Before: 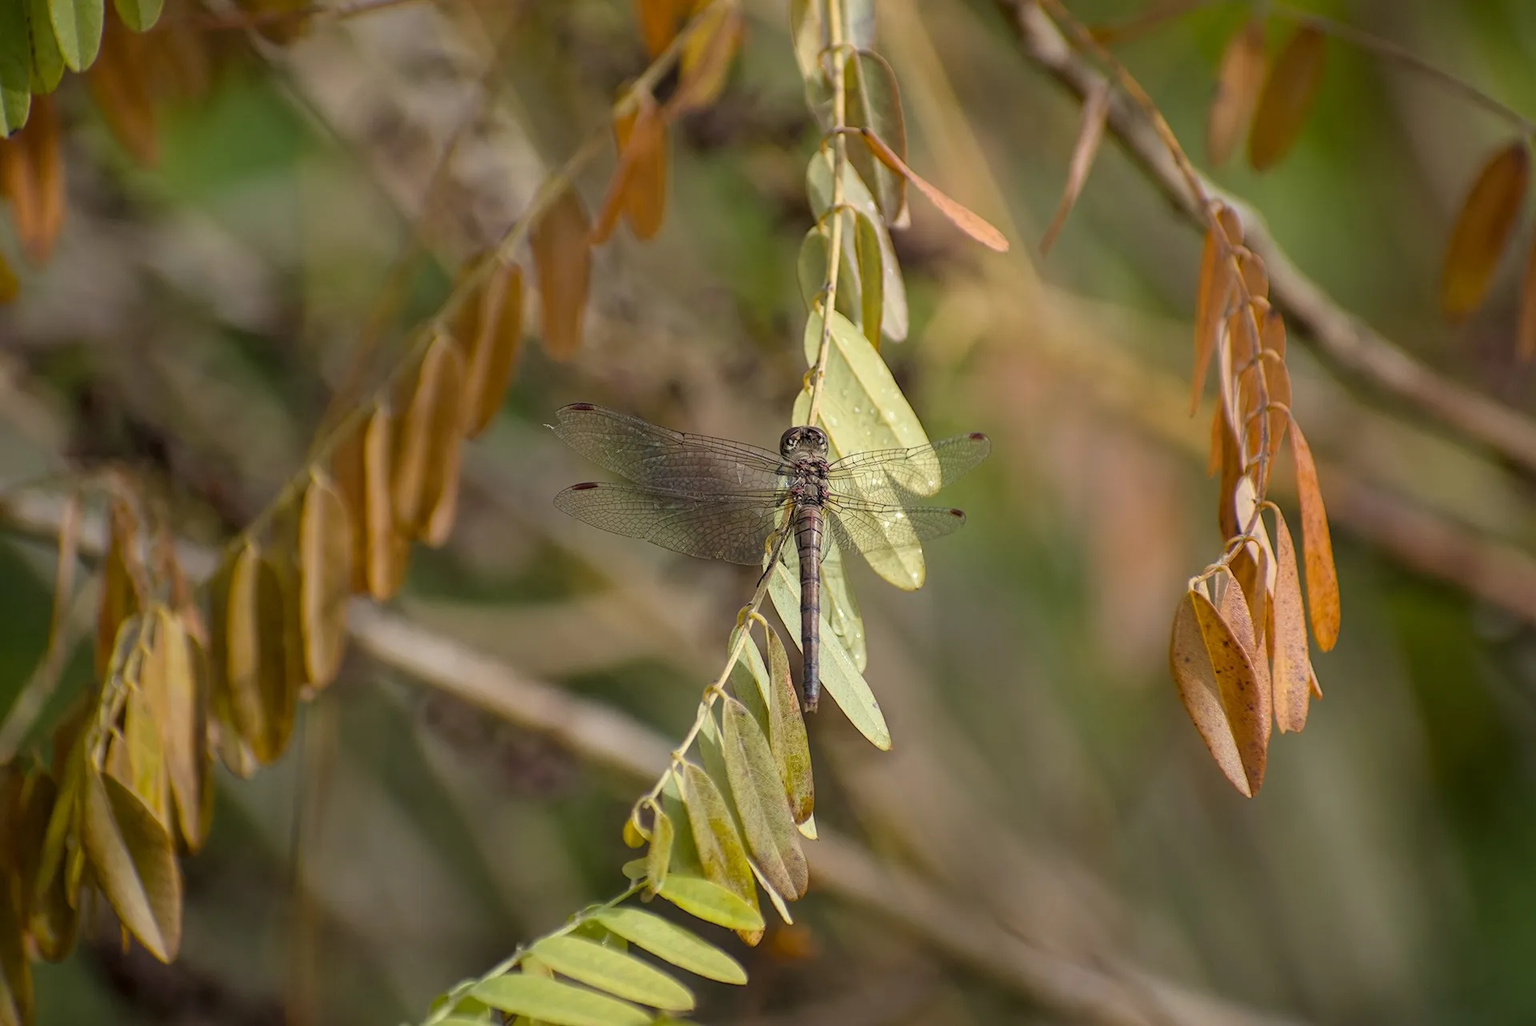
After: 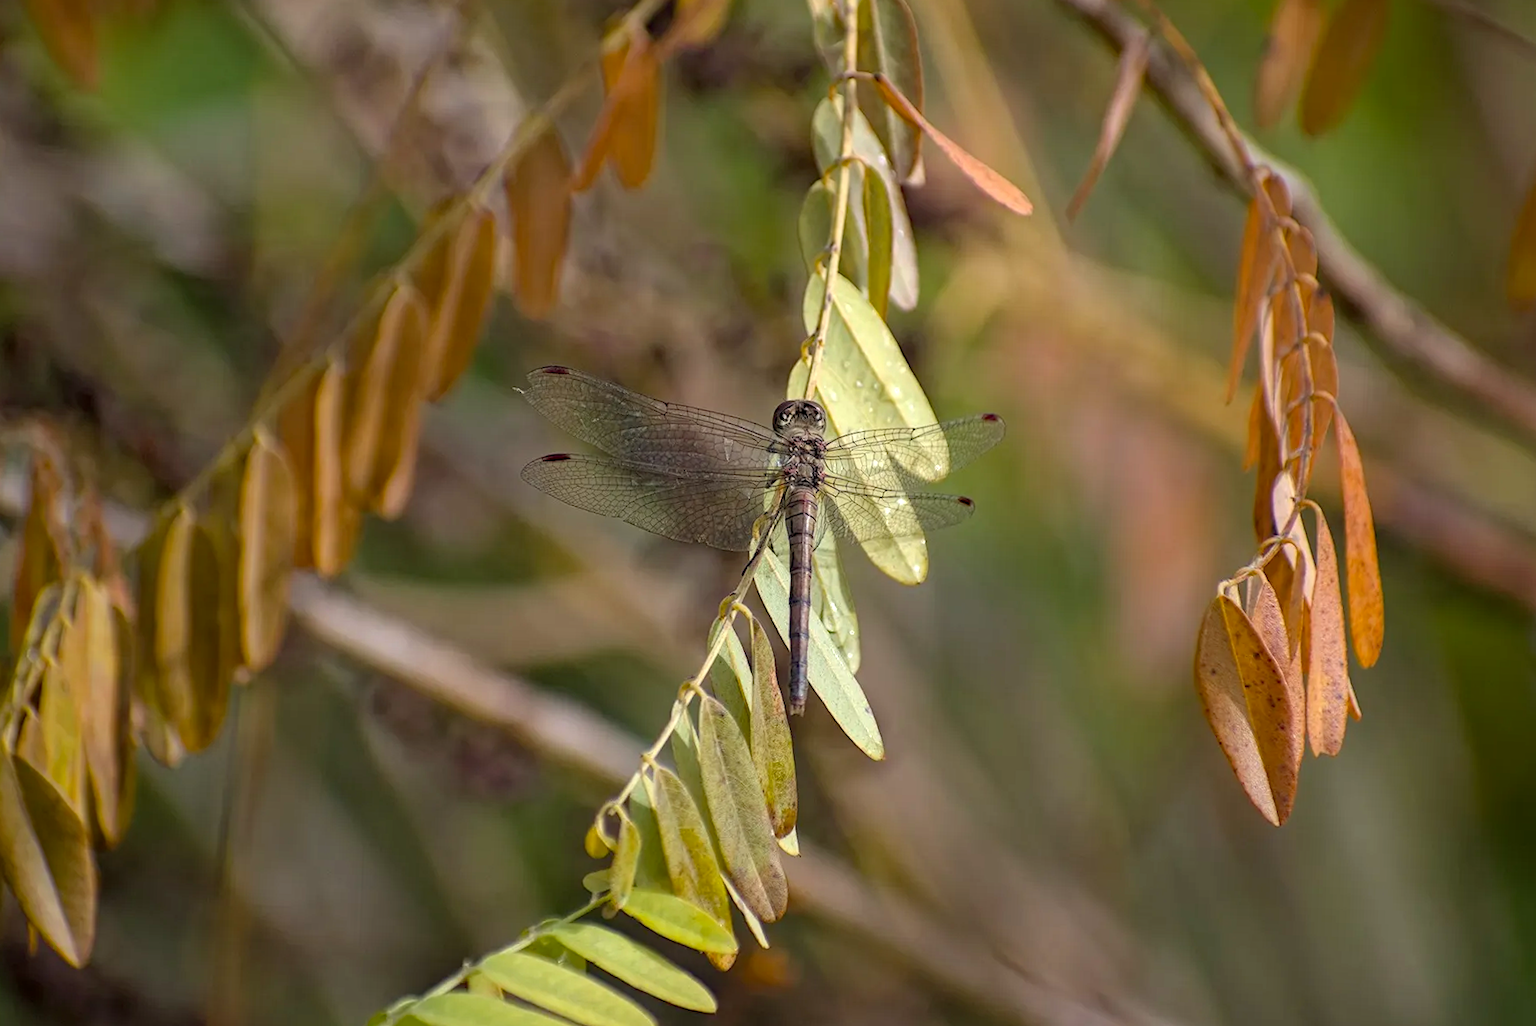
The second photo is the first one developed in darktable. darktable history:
crop and rotate: angle -1.96°, left 3.097%, top 4.154%, right 1.586%, bottom 0.529%
exposure: exposure 0.15 EV, compensate highlight preservation false
haze removal: strength 0.29, distance 0.25, compatibility mode true, adaptive false
